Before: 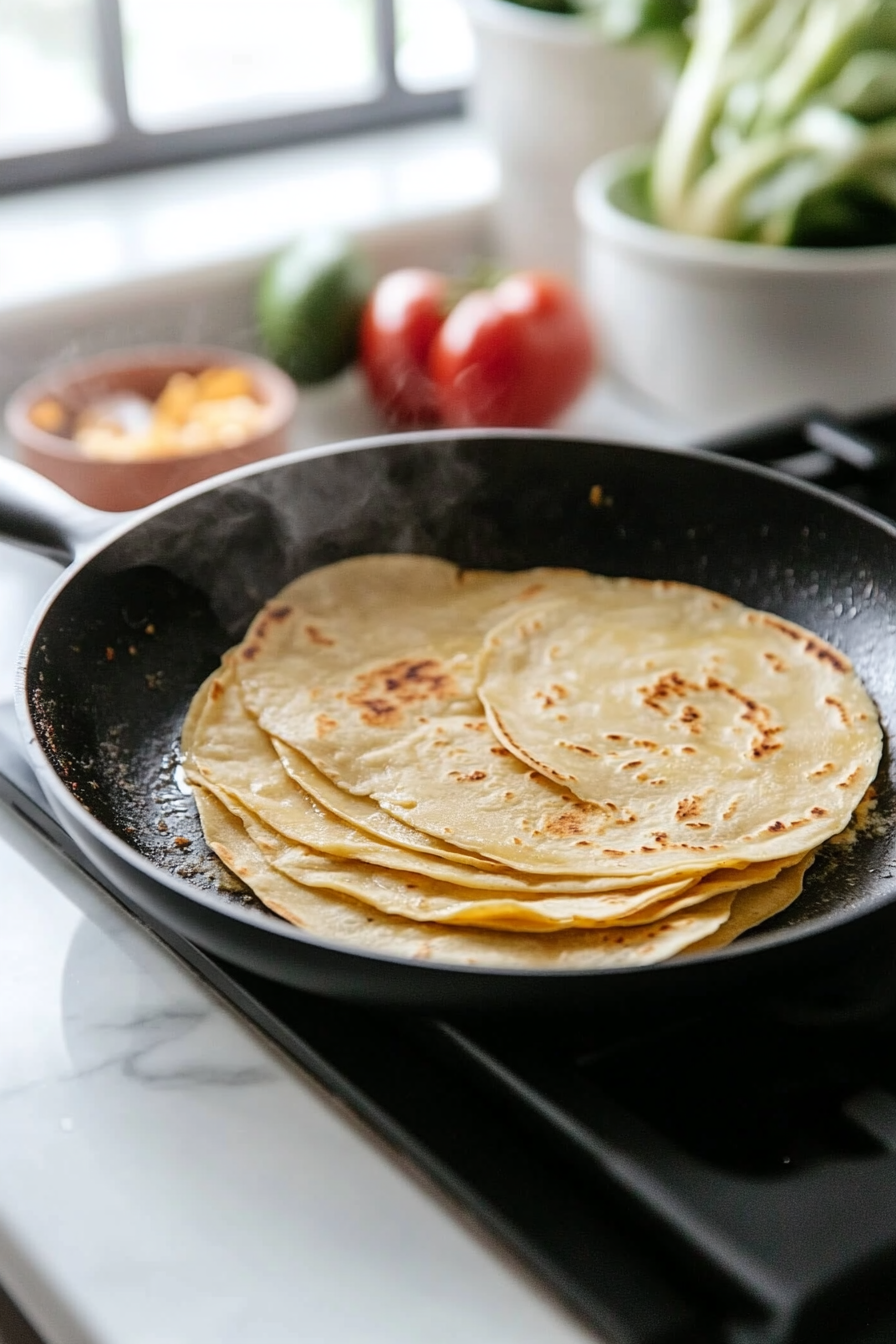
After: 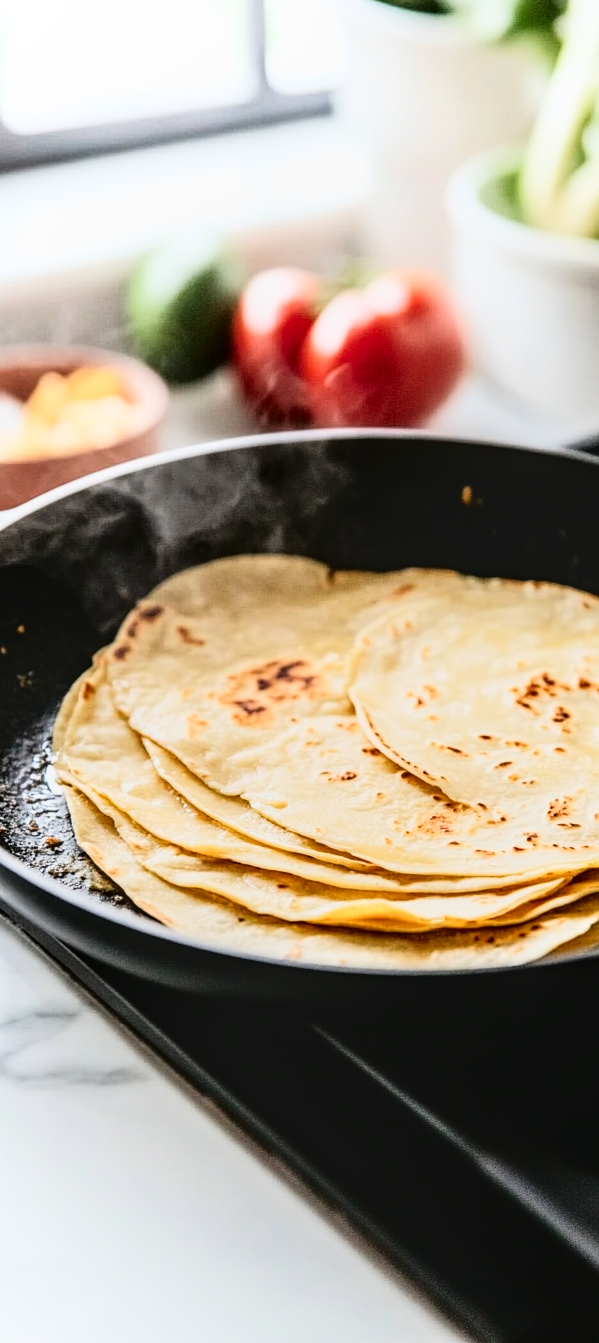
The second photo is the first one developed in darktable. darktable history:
tone curve: curves: ch0 [(0, 0.003) (0.044, 0.032) (0.12, 0.089) (0.19, 0.175) (0.271, 0.294) (0.457, 0.546) (0.588, 0.71) (0.701, 0.815) (0.86, 0.922) (1, 0.982)]; ch1 [(0, 0) (0.247, 0.215) (0.433, 0.382) (0.466, 0.426) (0.493, 0.481) (0.501, 0.5) (0.517, 0.524) (0.557, 0.582) (0.598, 0.651) (0.671, 0.735) (0.796, 0.85) (1, 1)]; ch2 [(0, 0) (0.249, 0.216) (0.357, 0.317) (0.448, 0.432) (0.478, 0.492) (0.498, 0.499) (0.517, 0.53) (0.537, 0.57) (0.569, 0.623) (0.61, 0.663) (0.706, 0.75) (0.808, 0.809) (0.991, 0.968)], color space Lab, linked channels, preserve colors none
crop and rotate: left 14.466%, right 18.629%
local contrast: on, module defaults
shadows and highlights: shadows -61.09, white point adjustment -5.35, highlights 60.04
